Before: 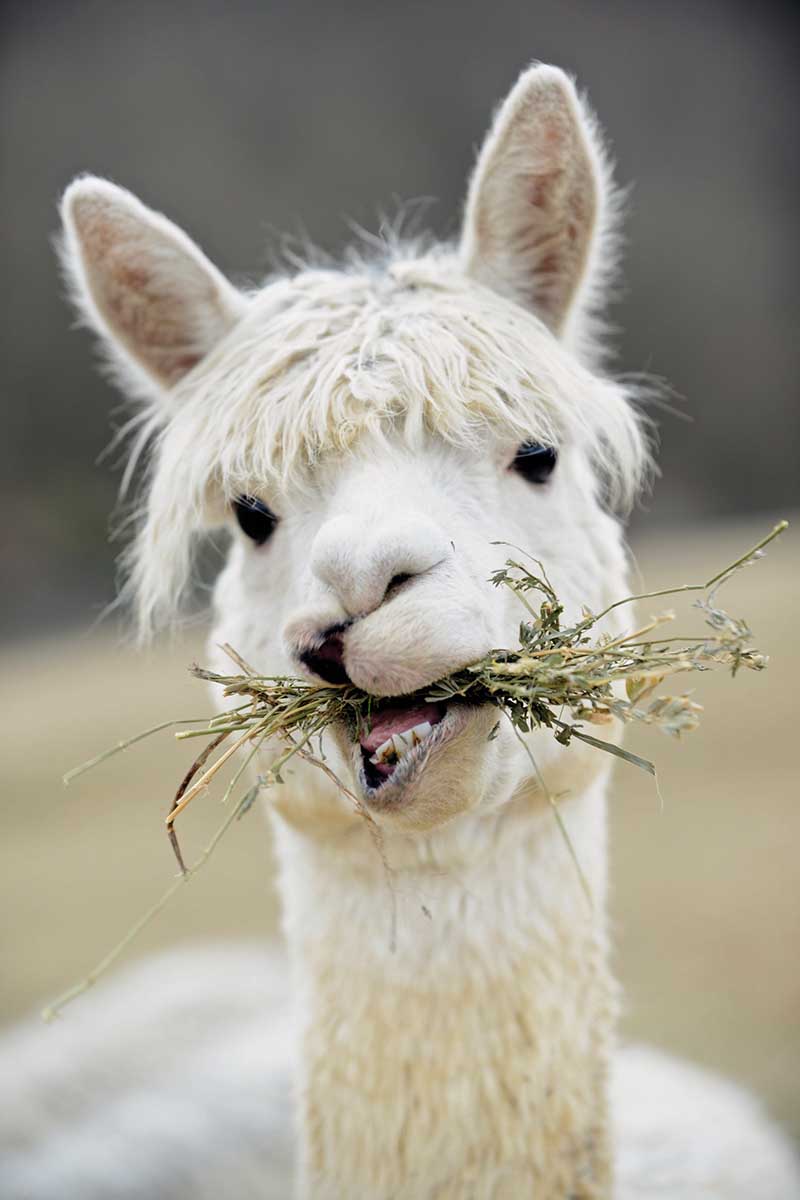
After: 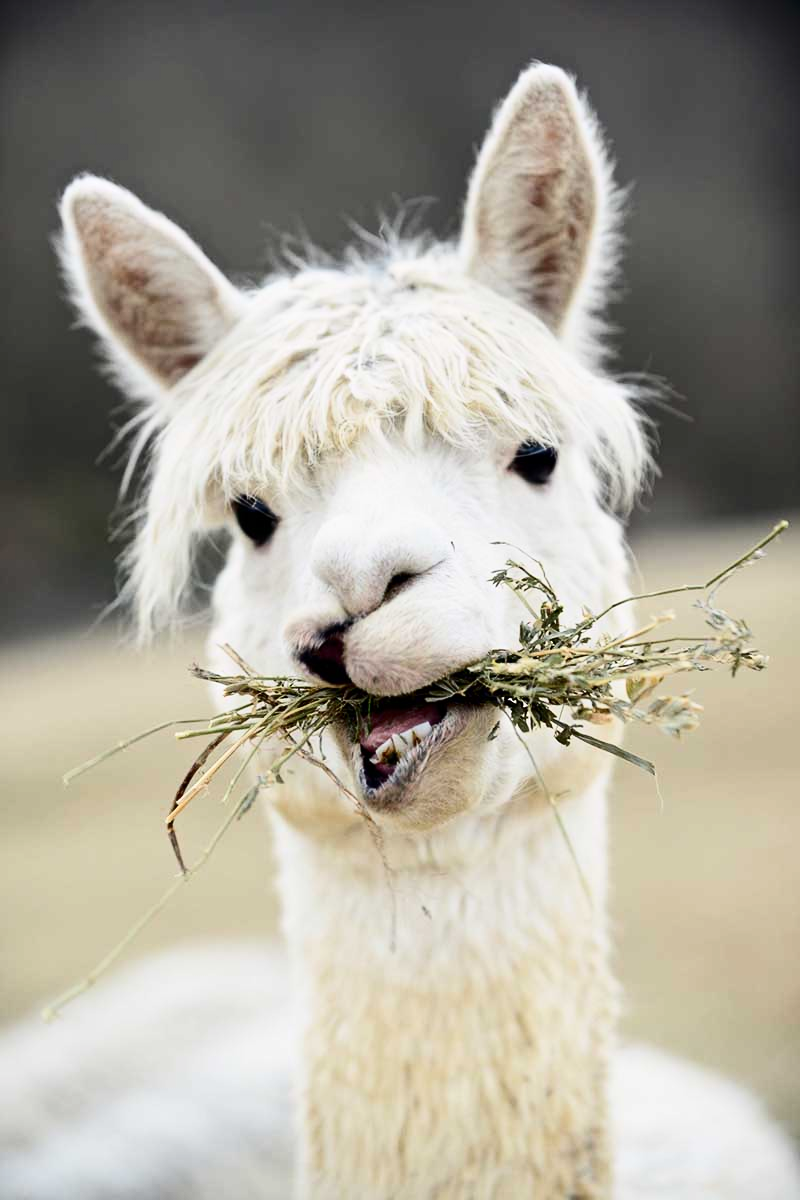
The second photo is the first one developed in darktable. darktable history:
contrast brightness saturation: contrast 0.28
shadows and highlights: radius 334.93, shadows 63.48, highlights 6.06, compress 87.7%, highlights color adjustment 39.73%, soften with gaussian
